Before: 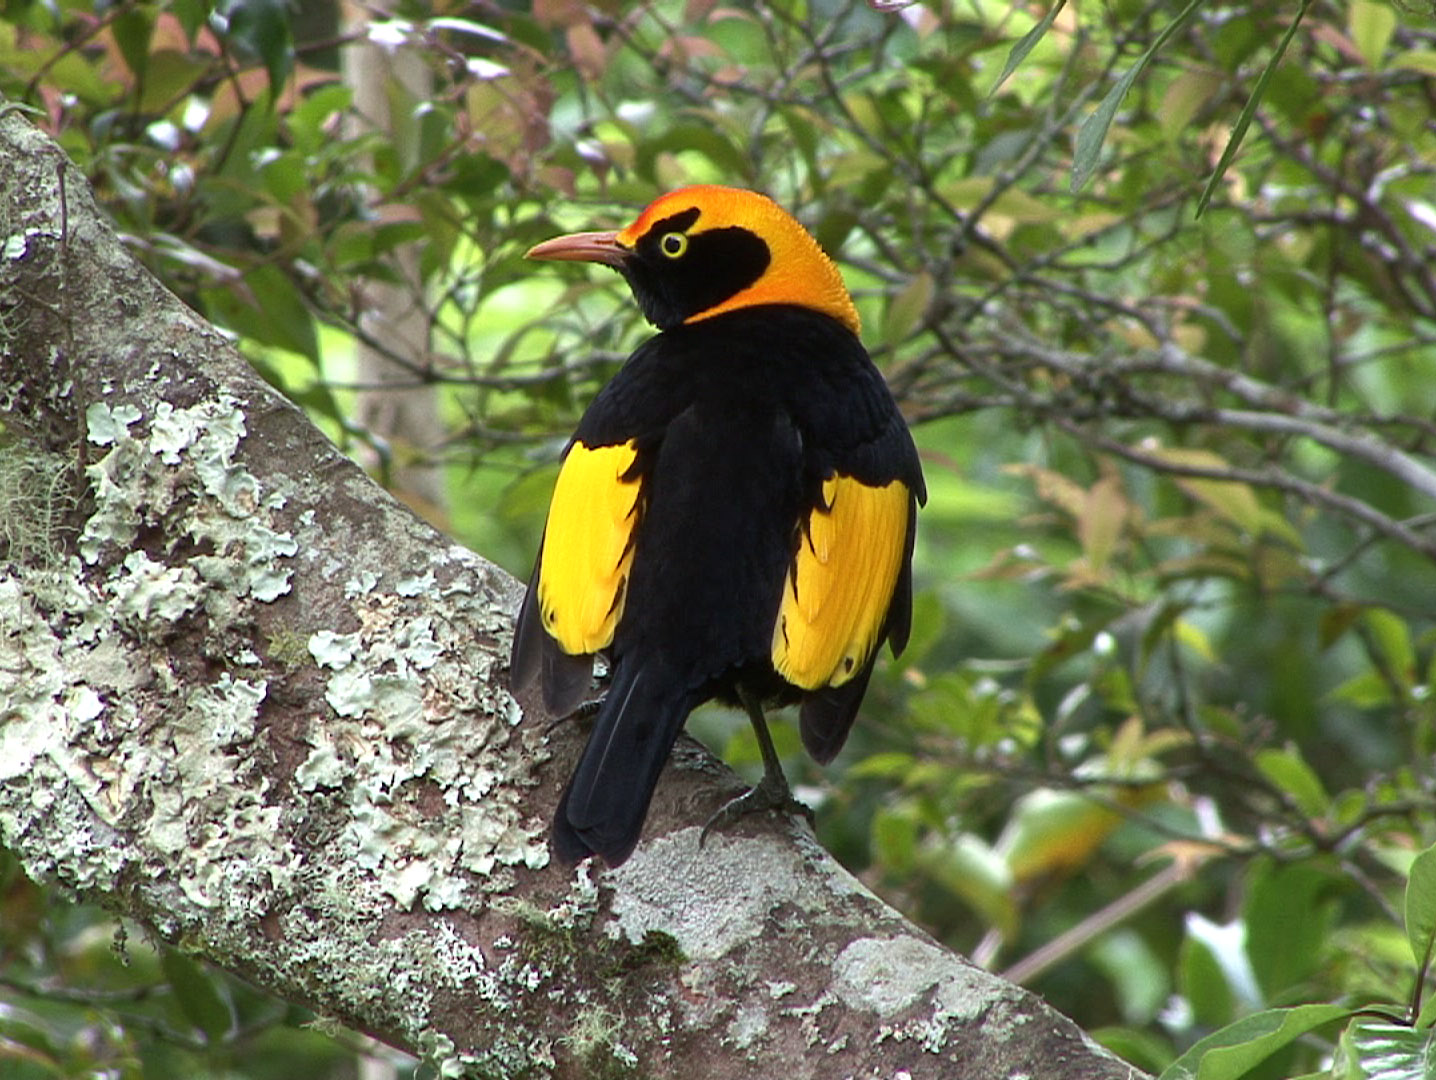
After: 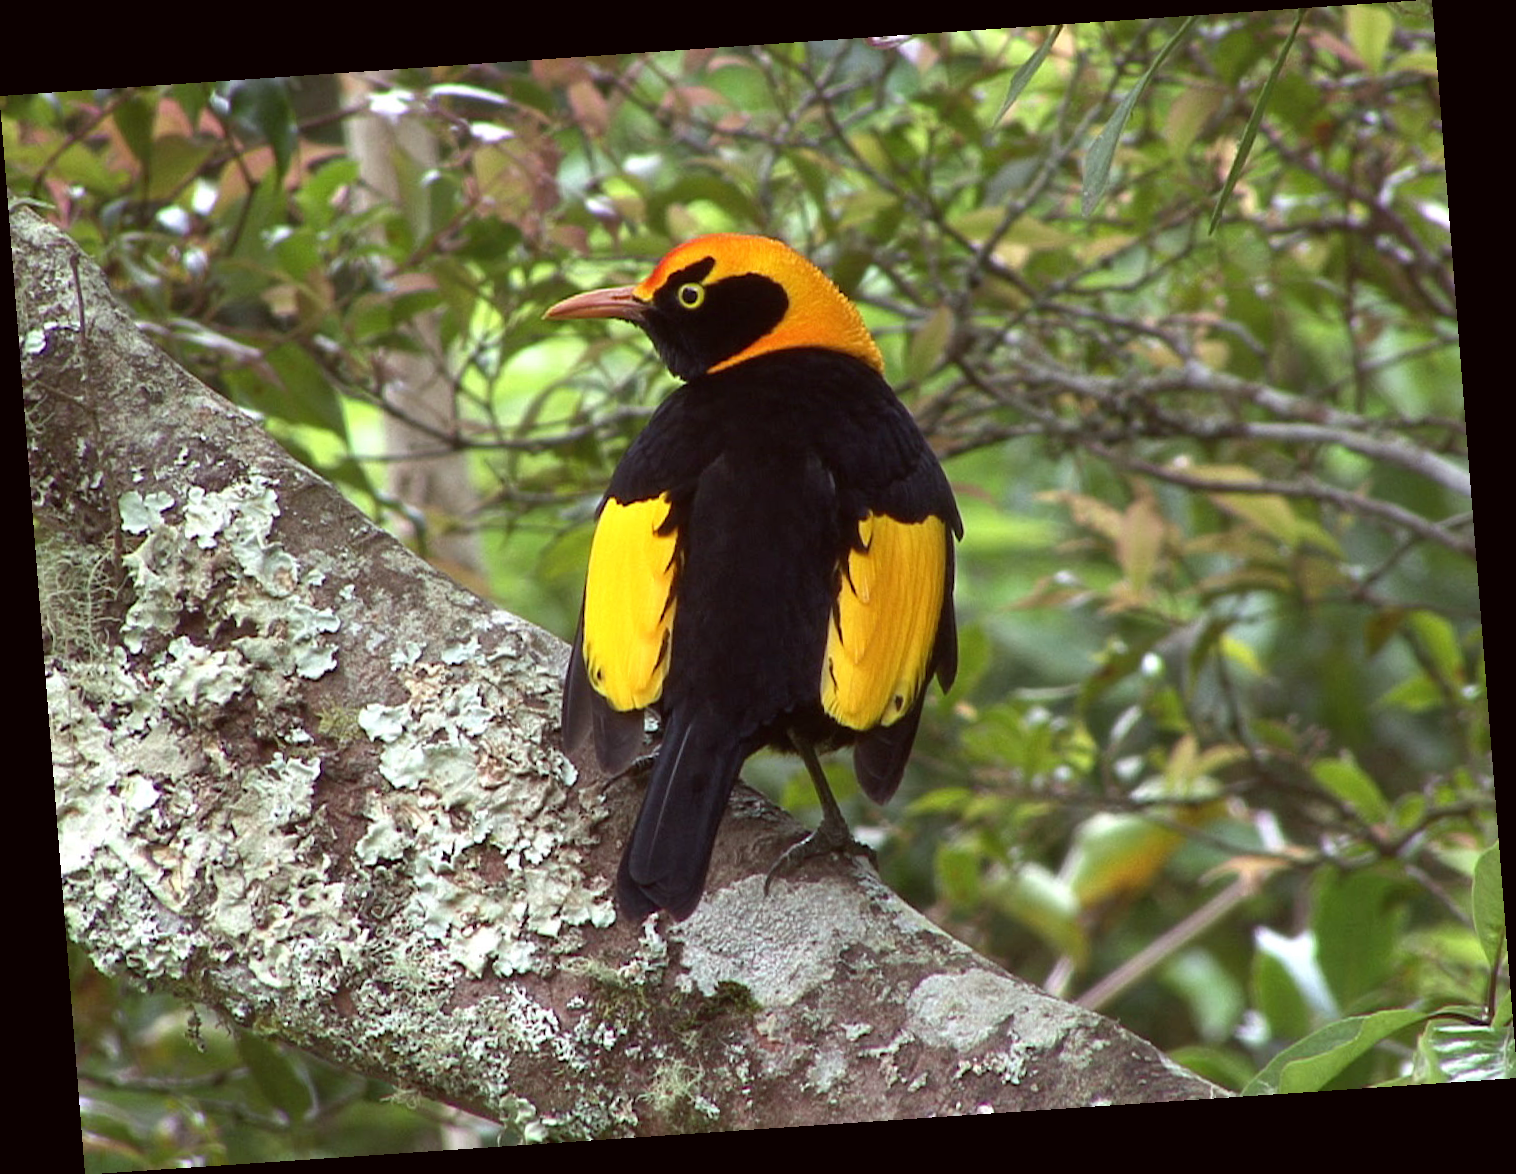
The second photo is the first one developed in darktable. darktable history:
rotate and perspective: rotation -4.2°, shear 0.006, automatic cropping off
color balance: mode lift, gamma, gain (sRGB), lift [1, 1.049, 1, 1]
